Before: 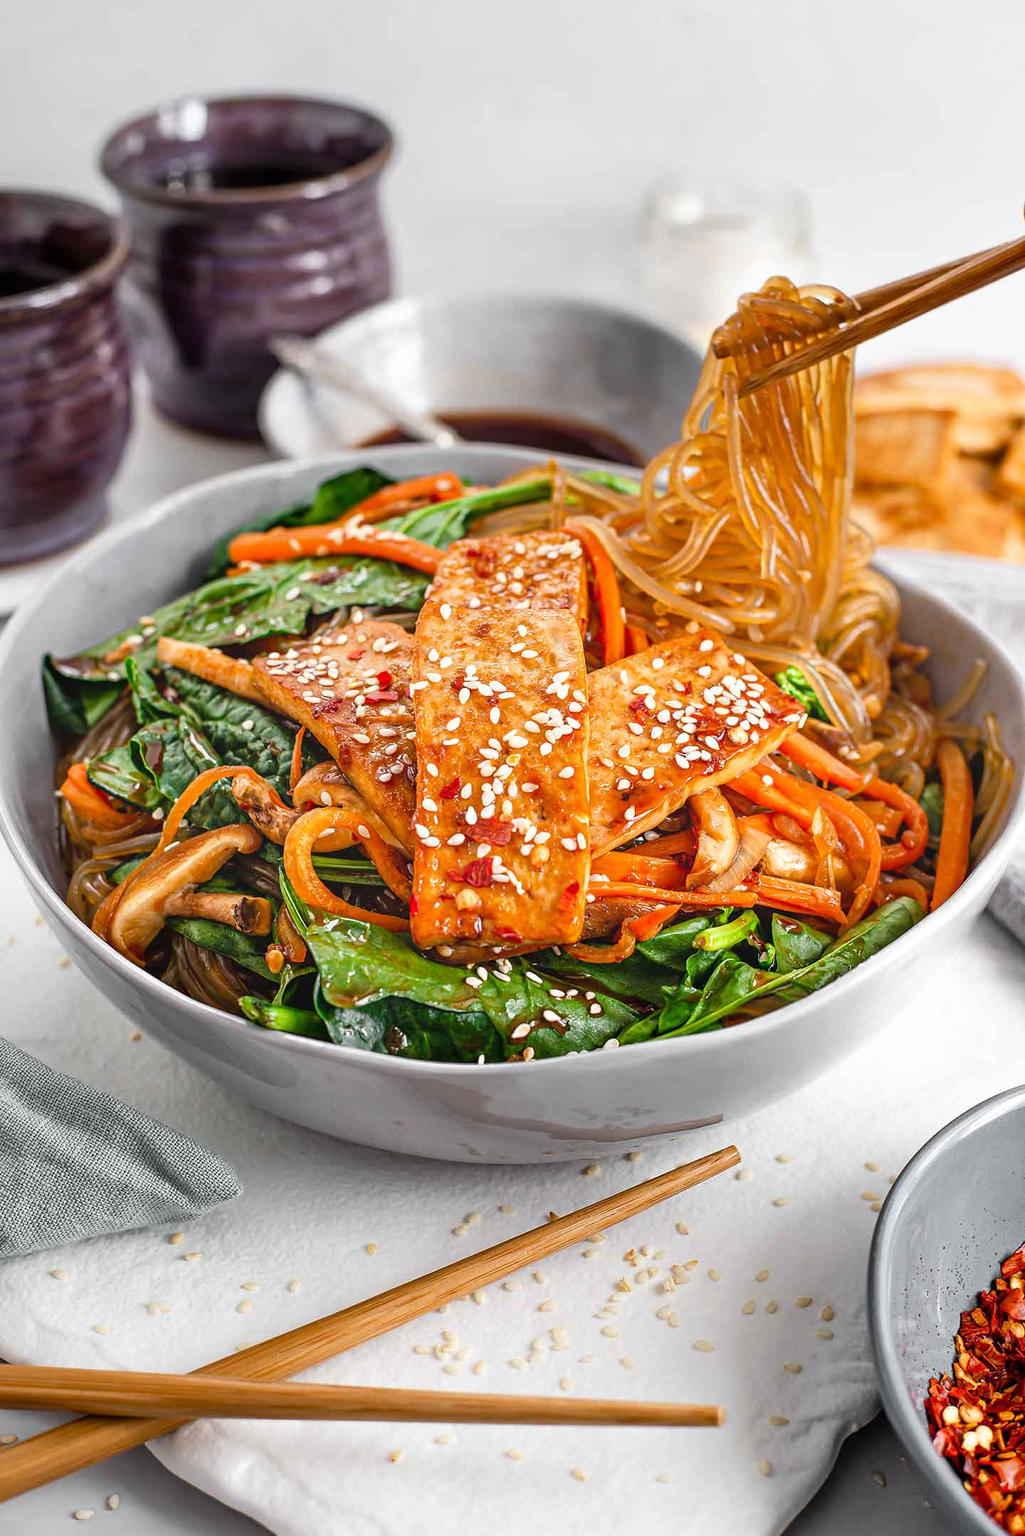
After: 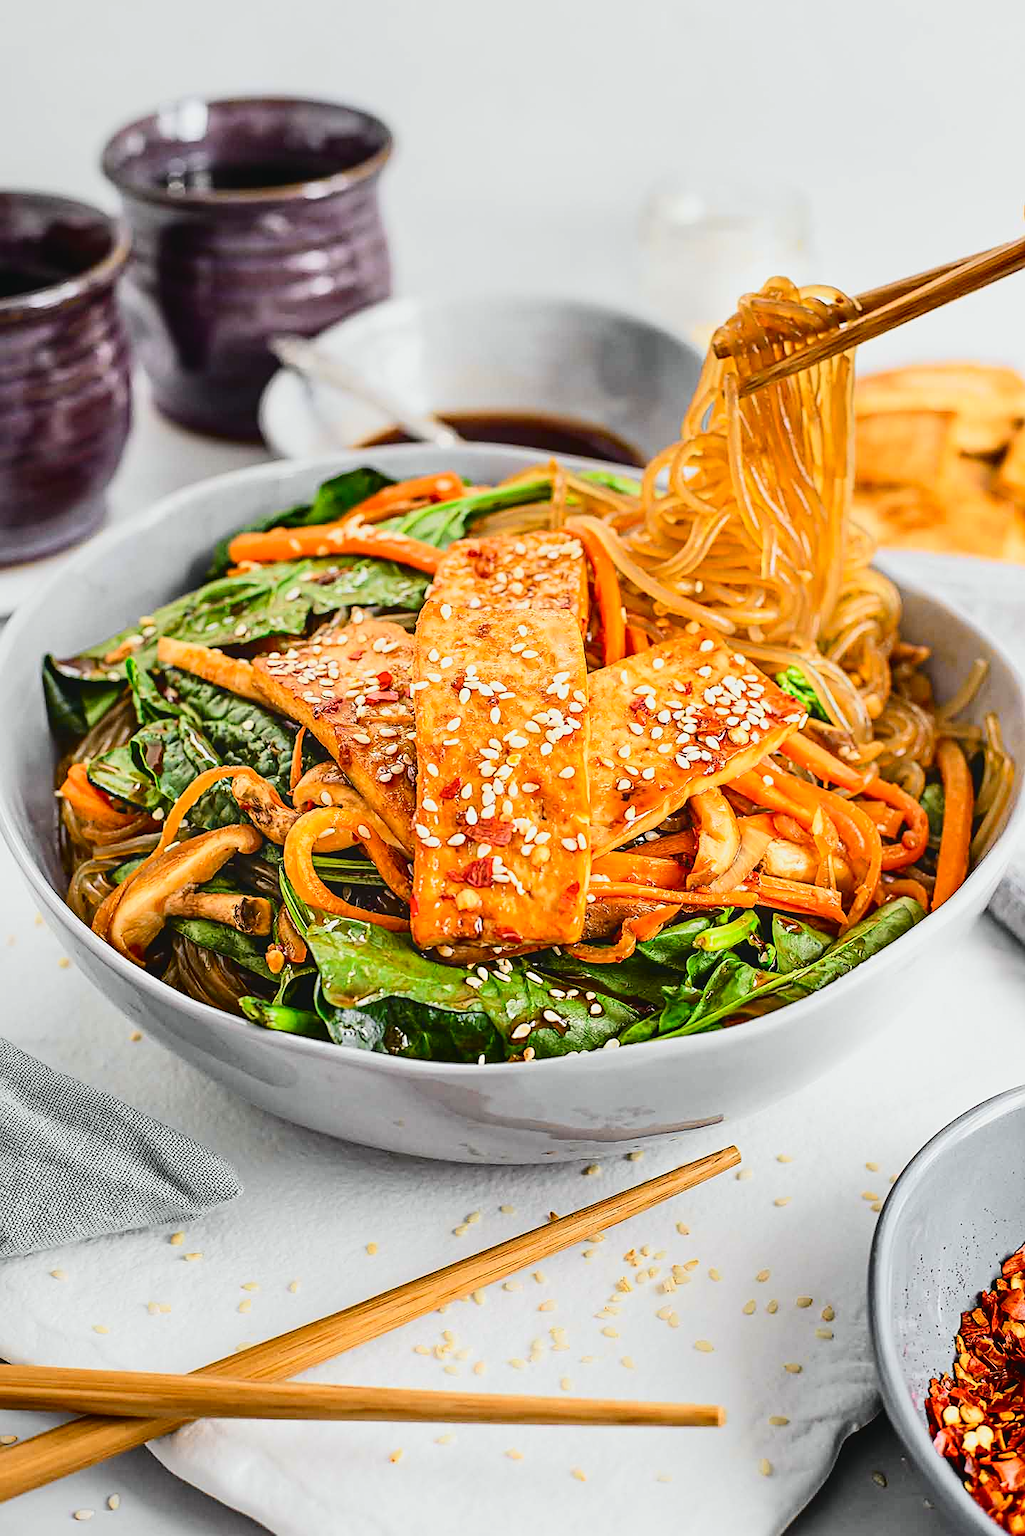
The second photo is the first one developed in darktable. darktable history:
tone curve: curves: ch0 [(0, 0.03) (0.113, 0.087) (0.207, 0.184) (0.515, 0.612) (0.712, 0.793) (1, 0.946)]; ch1 [(0, 0) (0.172, 0.123) (0.317, 0.279) (0.407, 0.401) (0.476, 0.482) (0.505, 0.499) (0.534, 0.534) (0.632, 0.645) (0.726, 0.745) (1, 1)]; ch2 [(0, 0) (0.411, 0.424) (0.505, 0.505) (0.521, 0.524) (0.541, 0.569) (0.65, 0.699) (1, 1)], color space Lab, independent channels, preserve colors none
sharpen: on, module defaults
